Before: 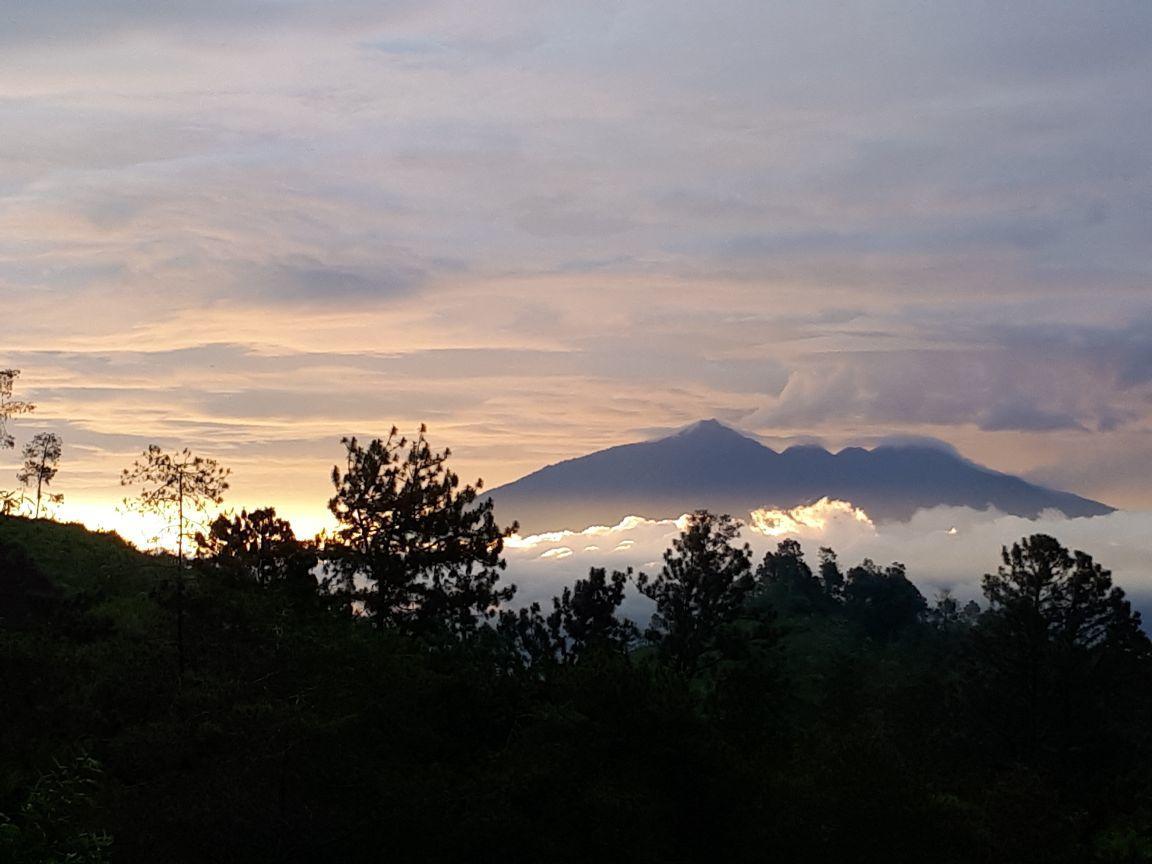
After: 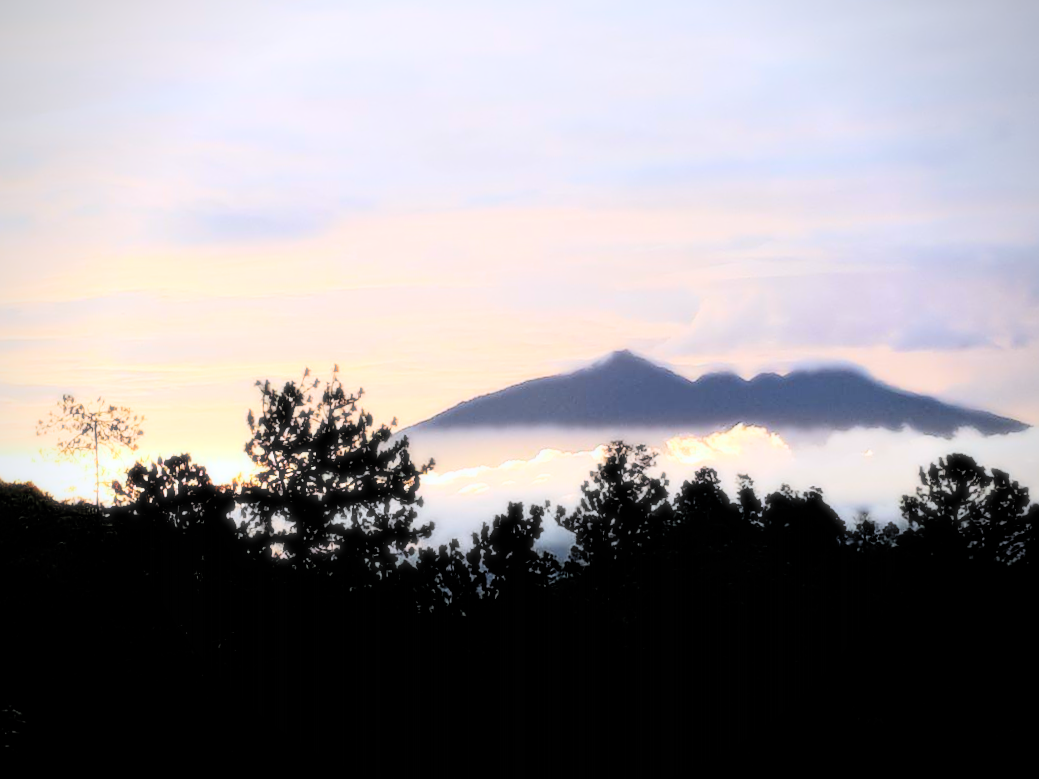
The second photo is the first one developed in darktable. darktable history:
sharpen: on, module defaults
crop and rotate: angle 1.96°, left 5.673%, top 5.673%
vignetting: fall-off radius 60.92%
bloom: size 0%, threshold 54.82%, strength 8.31%
white balance: red 0.974, blue 1.044
exposure: exposure 0.493 EV, compensate highlight preservation false
filmic rgb: black relative exposure -4.58 EV, white relative exposure 4.8 EV, threshold 3 EV, hardness 2.36, latitude 36.07%, contrast 1.048, highlights saturation mix 1.32%, shadows ↔ highlights balance 1.25%, color science v4 (2020), enable highlight reconstruction true
